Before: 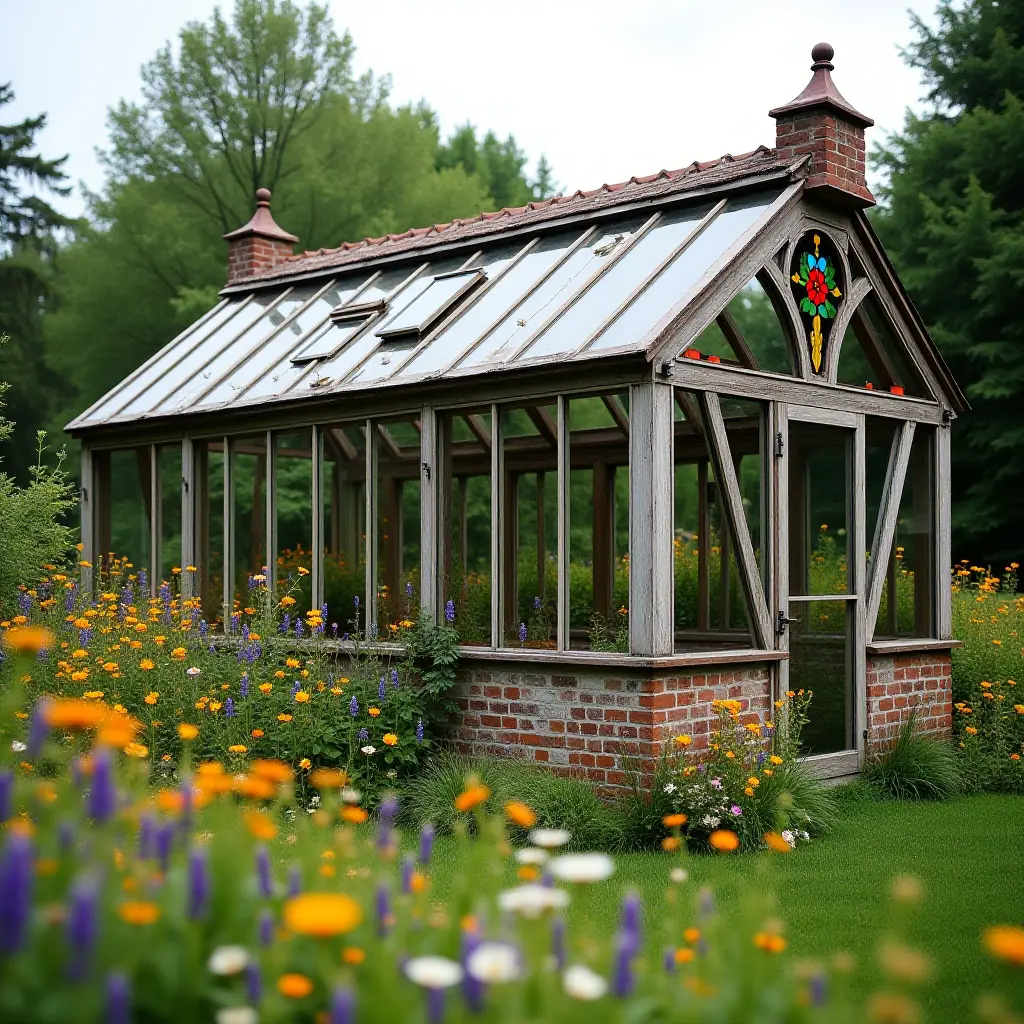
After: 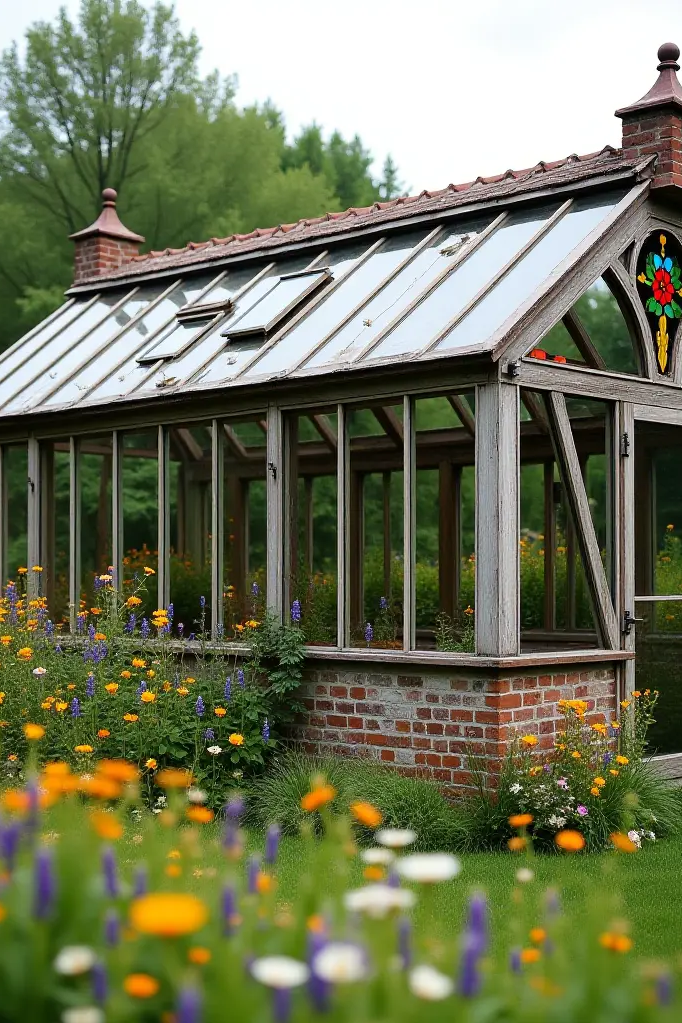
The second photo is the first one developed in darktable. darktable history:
crop and rotate: left 15.055%, right 18.278%
white balance: emerald 1
